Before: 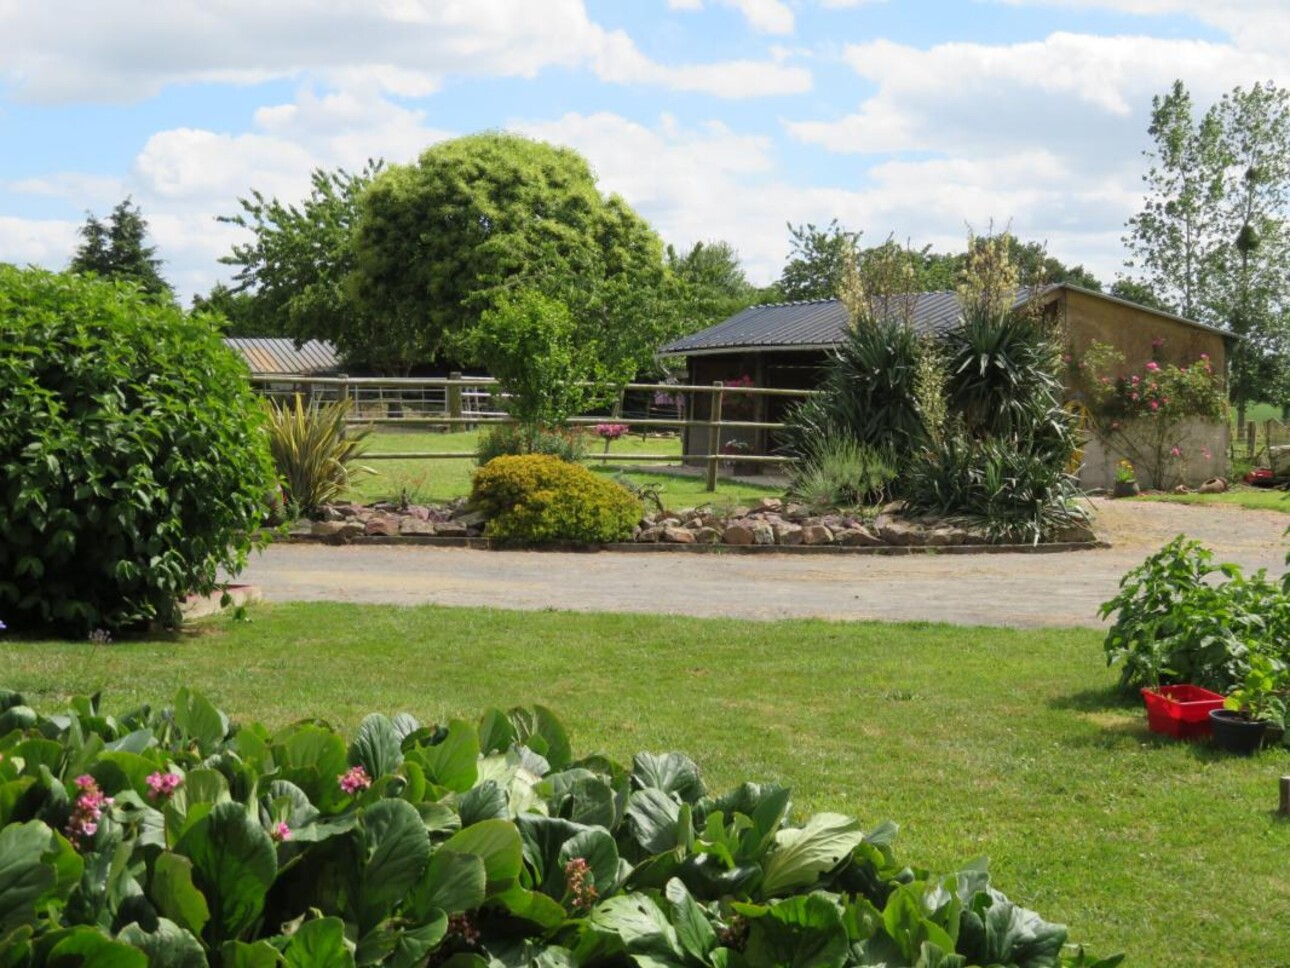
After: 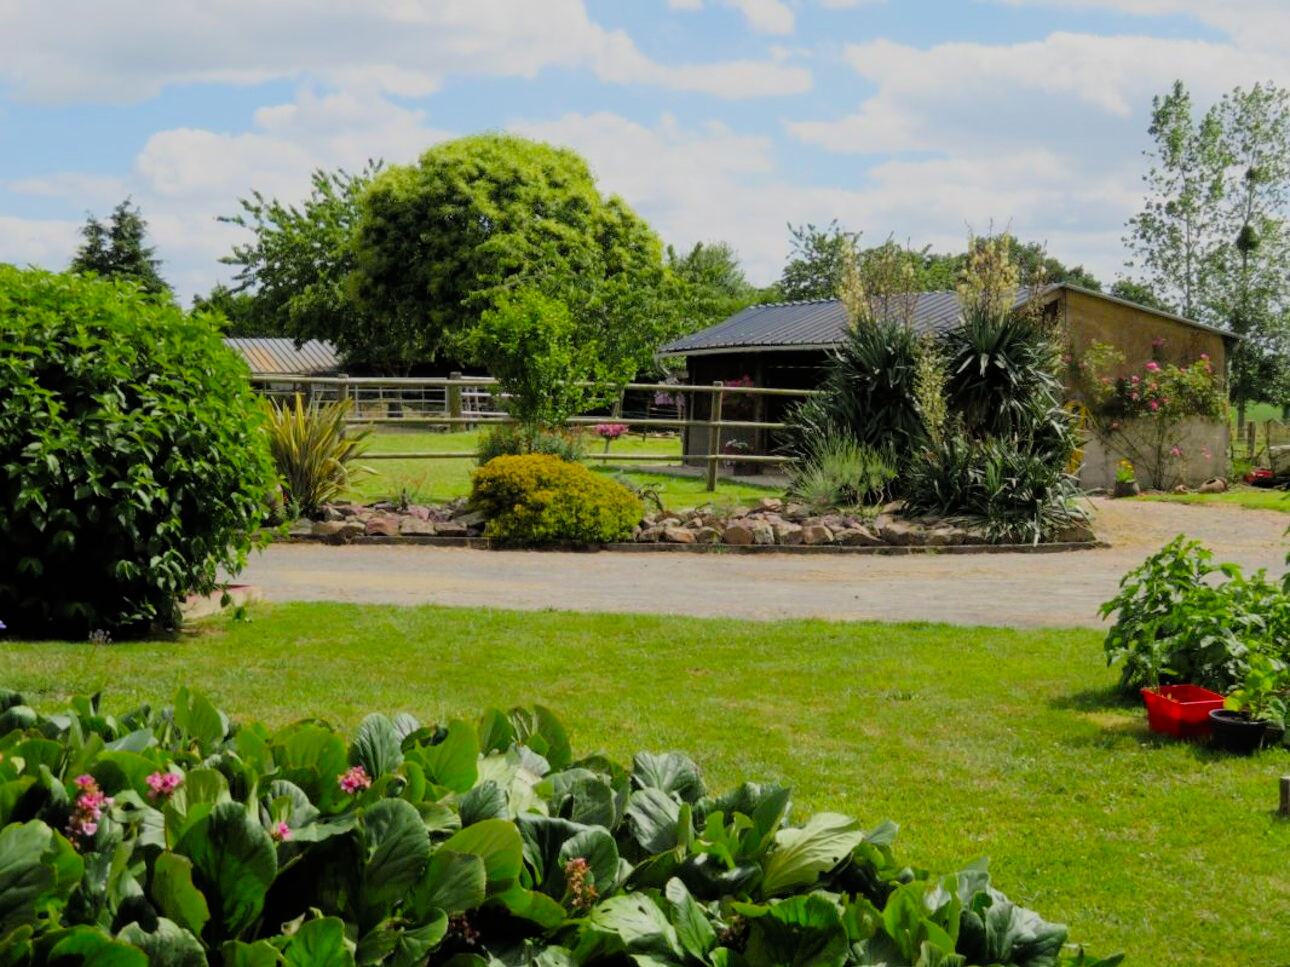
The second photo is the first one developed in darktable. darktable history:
filmic rgb: black relative exposure -7.75 EV, white relative exposure 4.4 EV, threshold 3 EV, hardness 3.76, latitude 38.11%, contrast 0.966, highlights saturation mix 10%, shadows ↔ highlights balance 4.59%, color science v4 (2020), enable highlight reconstruction true
crop: bottom 0.071%
